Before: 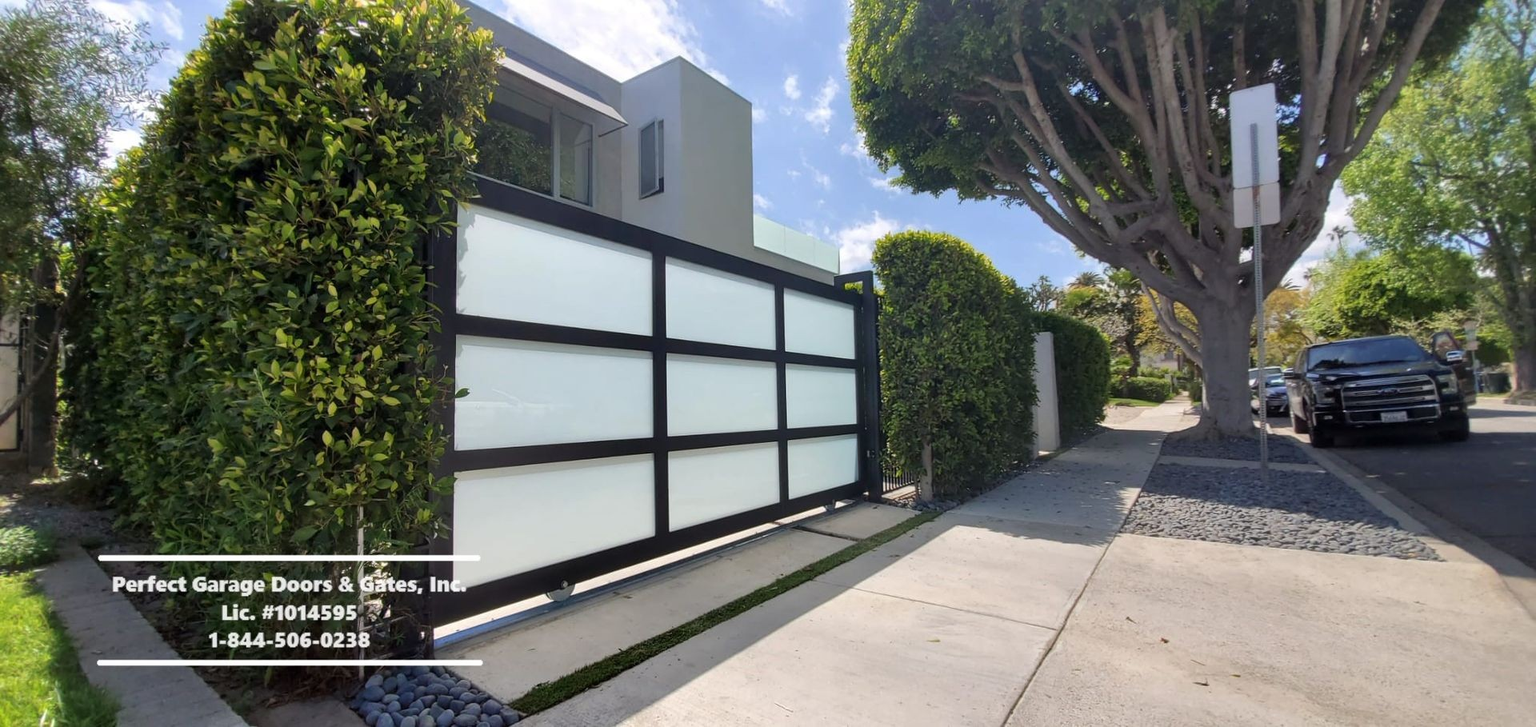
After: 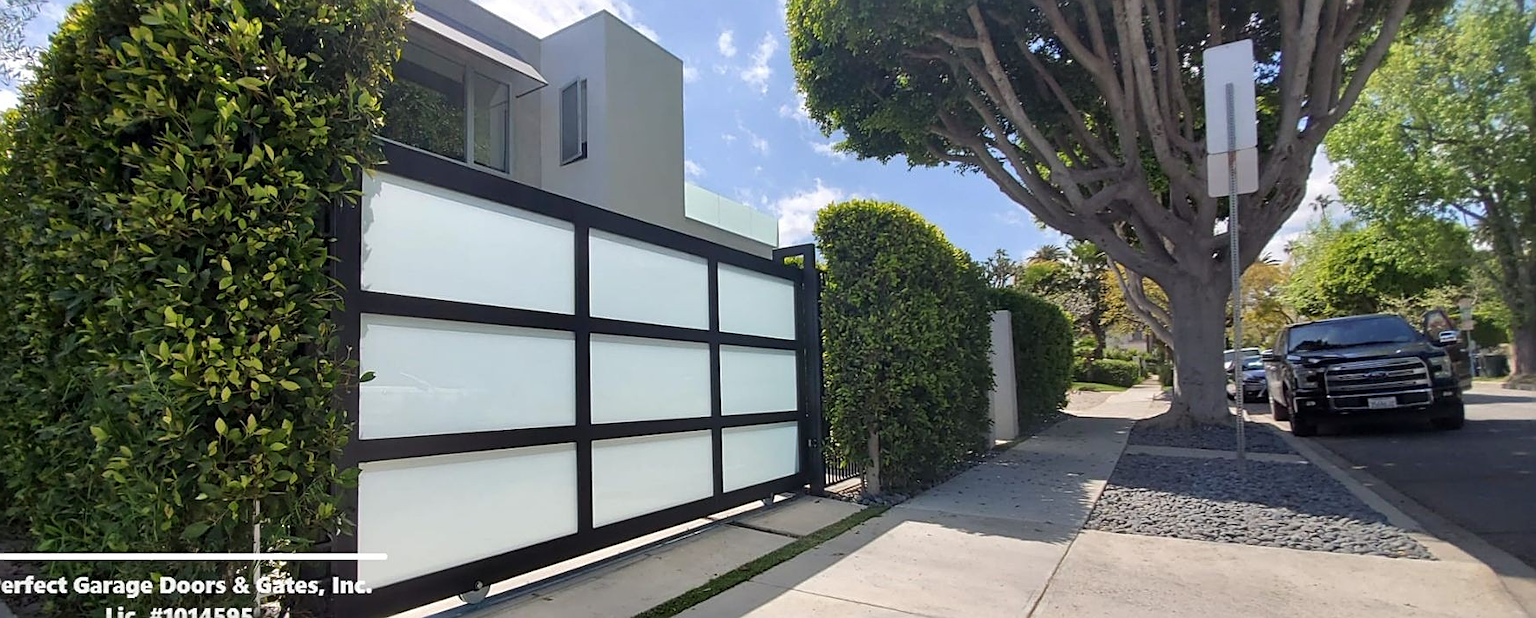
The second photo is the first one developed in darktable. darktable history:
crop: left 8.125%, top 6.539%, bottom 15.336%
sharpen: on, module defaults
